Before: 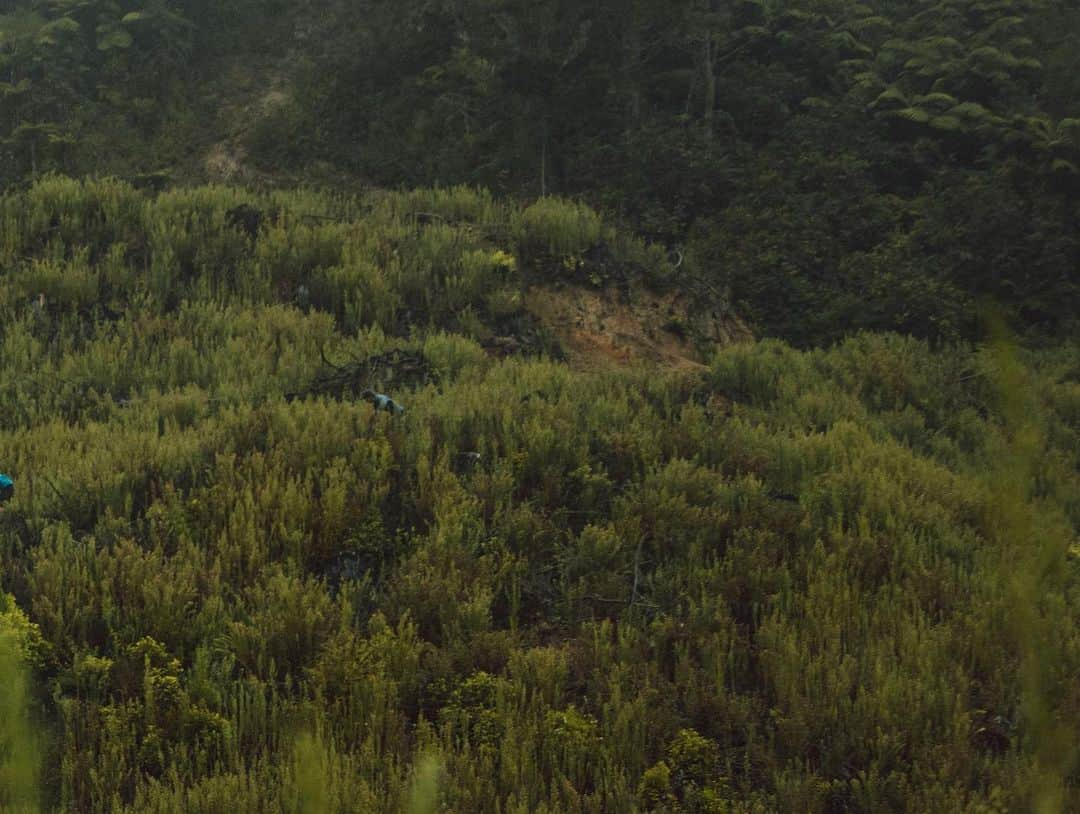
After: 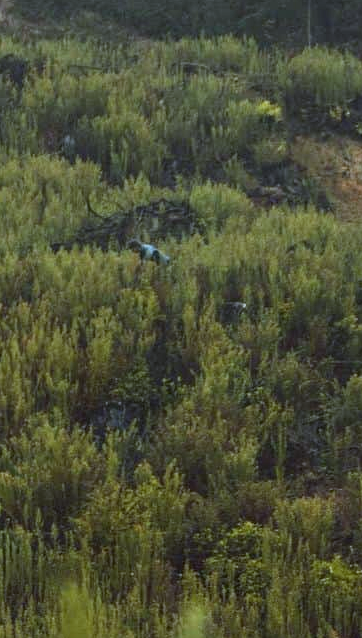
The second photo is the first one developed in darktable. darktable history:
white balance: red 0.948, green 1.02, blue 1.176
crop and rotate: left 21.77%, top 18.528%, right 44.676%, bottom 2.997%
exposure: black level correction 0, exposure 0.7 EV, compensate exposure bias true, compensate highlight preservation false
tone equalizer: on, module defaults
